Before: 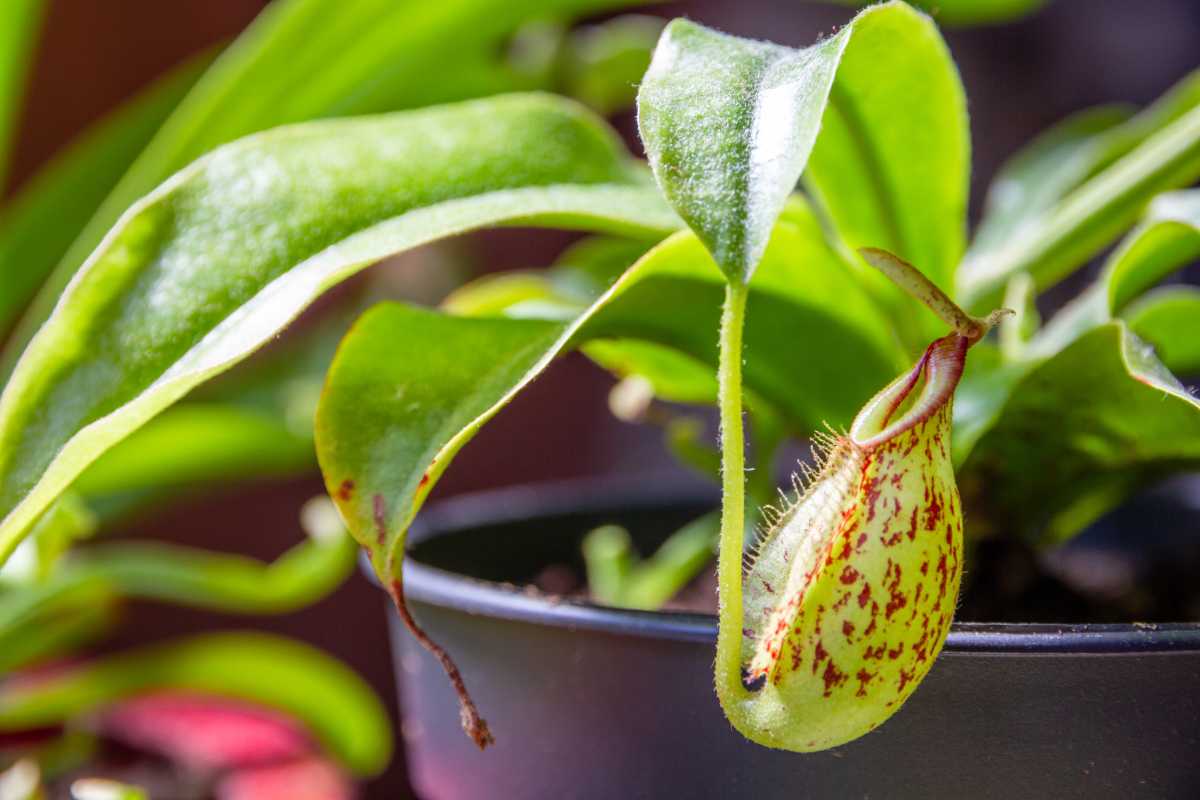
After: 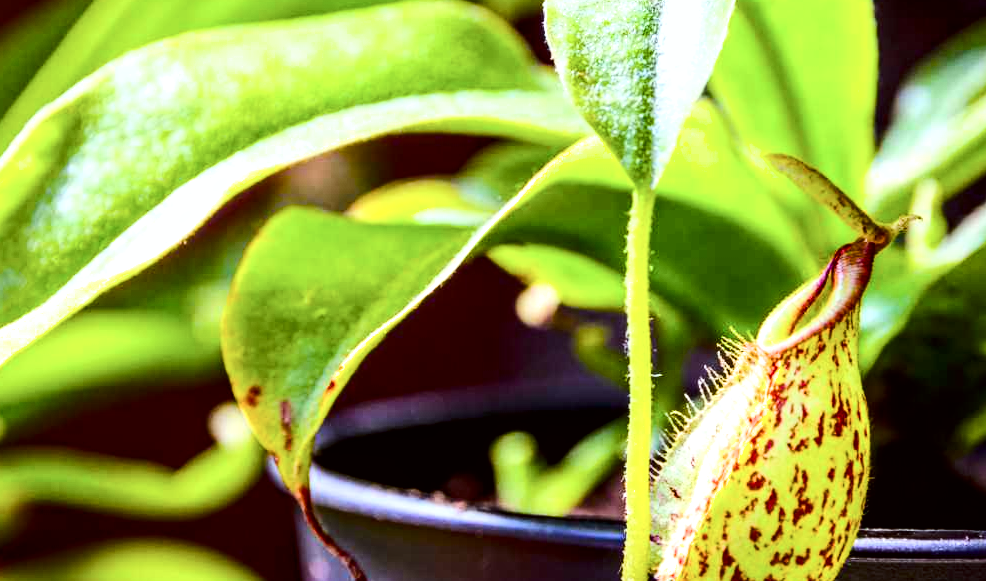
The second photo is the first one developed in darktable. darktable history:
crop: left 7.759%, top 11.863%, right 10.027%, bottom 15.459%
color balance rgb: global offset › hue 172.4°, linear chroma grading › shadows 10.529%, linear chroma grading › highlights 9.703%, linear chroma grading › global chroma 15.06%, linear chroma grading › mid-tones 14.966%, perceptual saturation grading › global saturation 0.003%, perceptual saturation grading › mid-tones 11.724%, perceptual brilliance grading › mid-tones 10.032%, perceptual brilliance grading › shadows 15.191%
haze removal: strength 0.29, distance 0.257, adaptive false
filmic rgb: black relative exposure -8.21 EV, white relative exposure 2.2 EV, target white luminance 99.863%, hardness 7.13, latitude 75.66%, contrast 1.318, highlights saturation mix -1.53%, shadows ↔ highlights balance 29.71%, iterations of high-quality reconstruction 0
contrast brightness saturation: contrast 0.284
local contrast: highlights 105%, shadows 98%, detail 120%, midtone range 0.2
color correction: highlights a* -2.74, highlights b* -2.09, shadows a* 2.44, shadows b* 2.93
